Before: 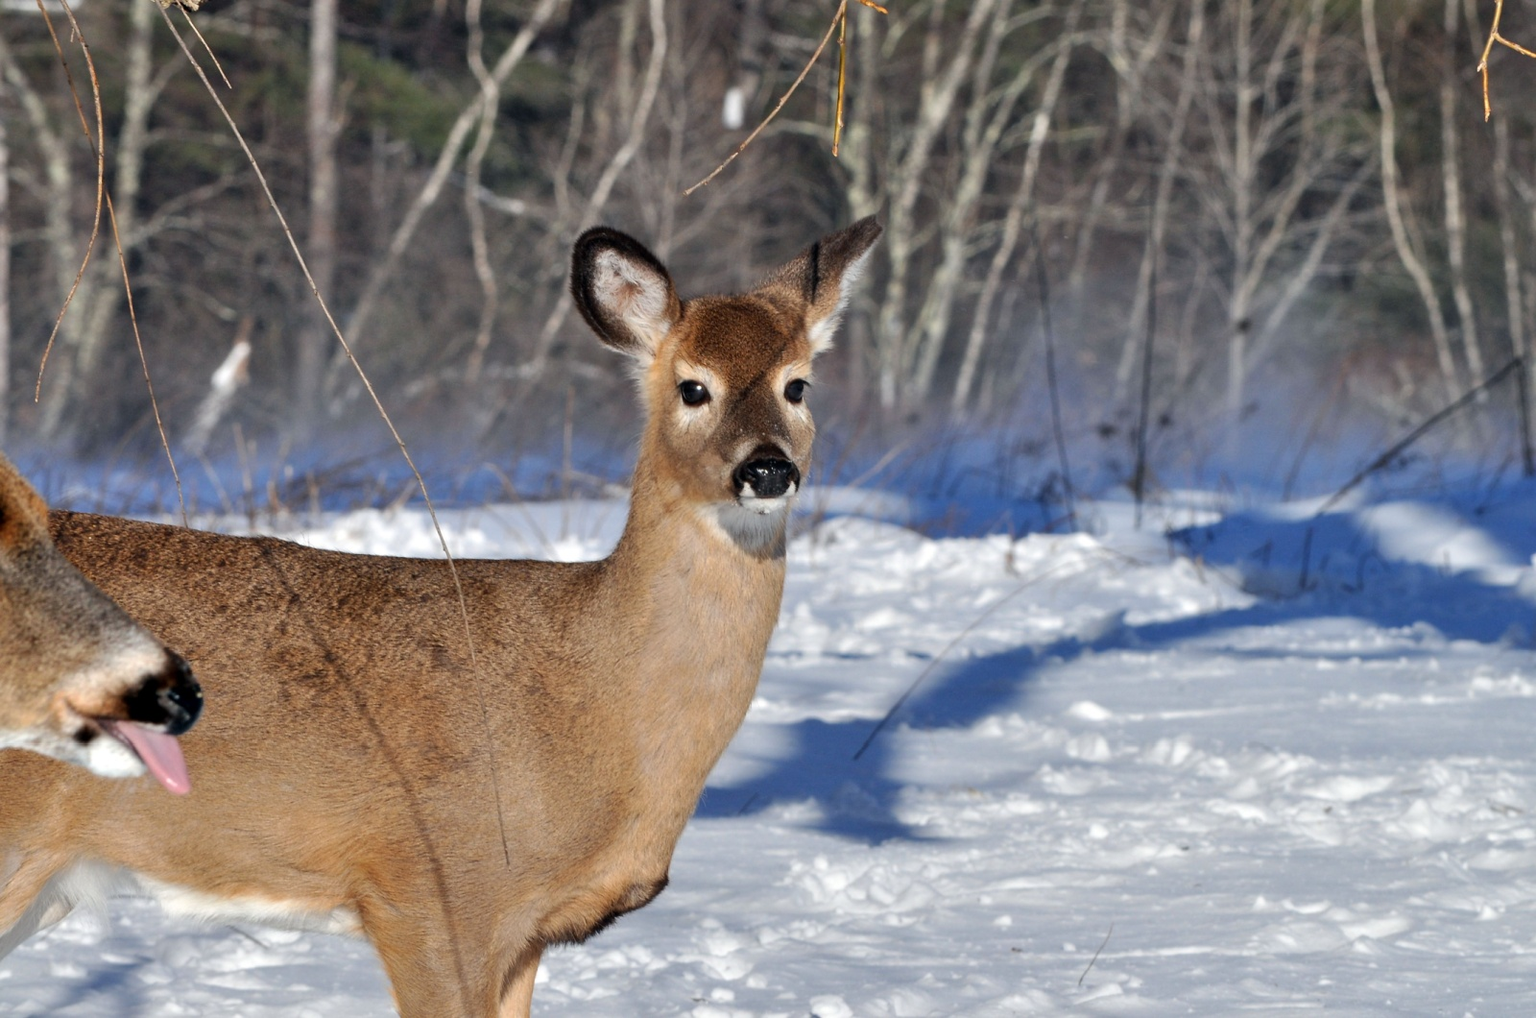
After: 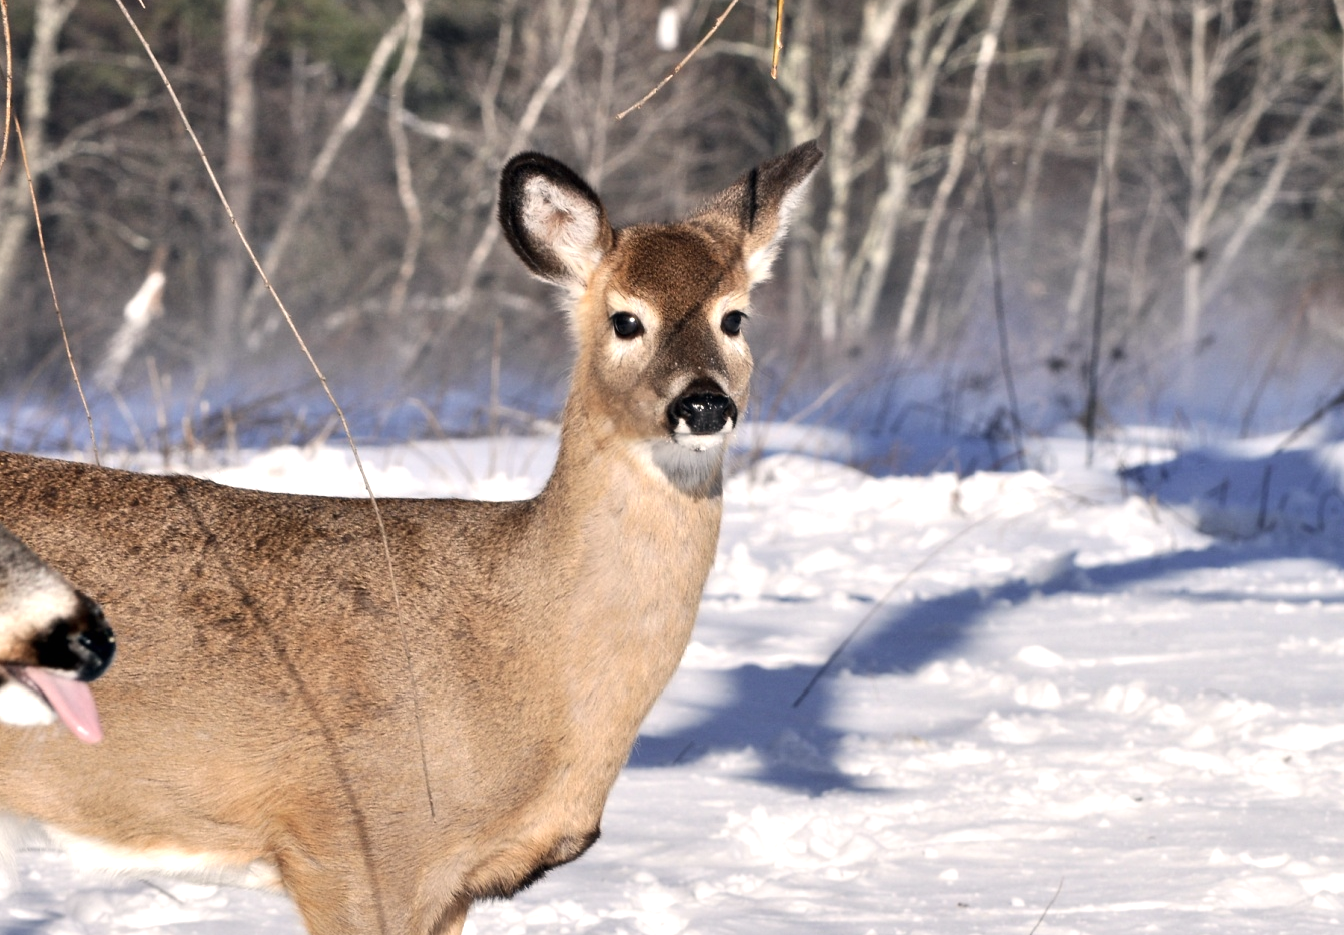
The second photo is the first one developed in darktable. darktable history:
exposure: black level correction 0, exposure 0.592 EV, compensate highlight preservation false
crop: left 6.041%, top 7.968%, right 9.532%, bottom 3.775%
contrast brightness saturation: contrast 0.104, saturation -0.287
color correction: highlights a* 3.91, highlights b* 5.07
